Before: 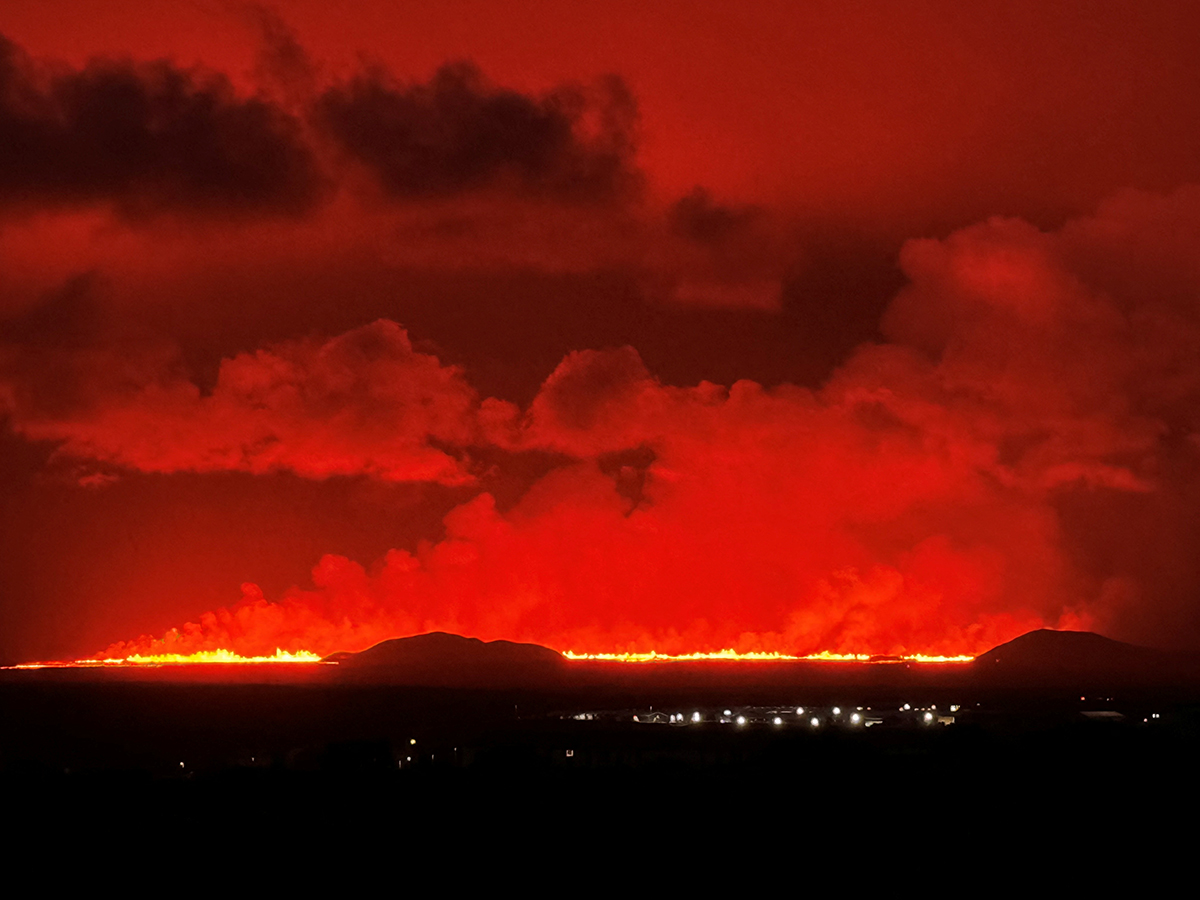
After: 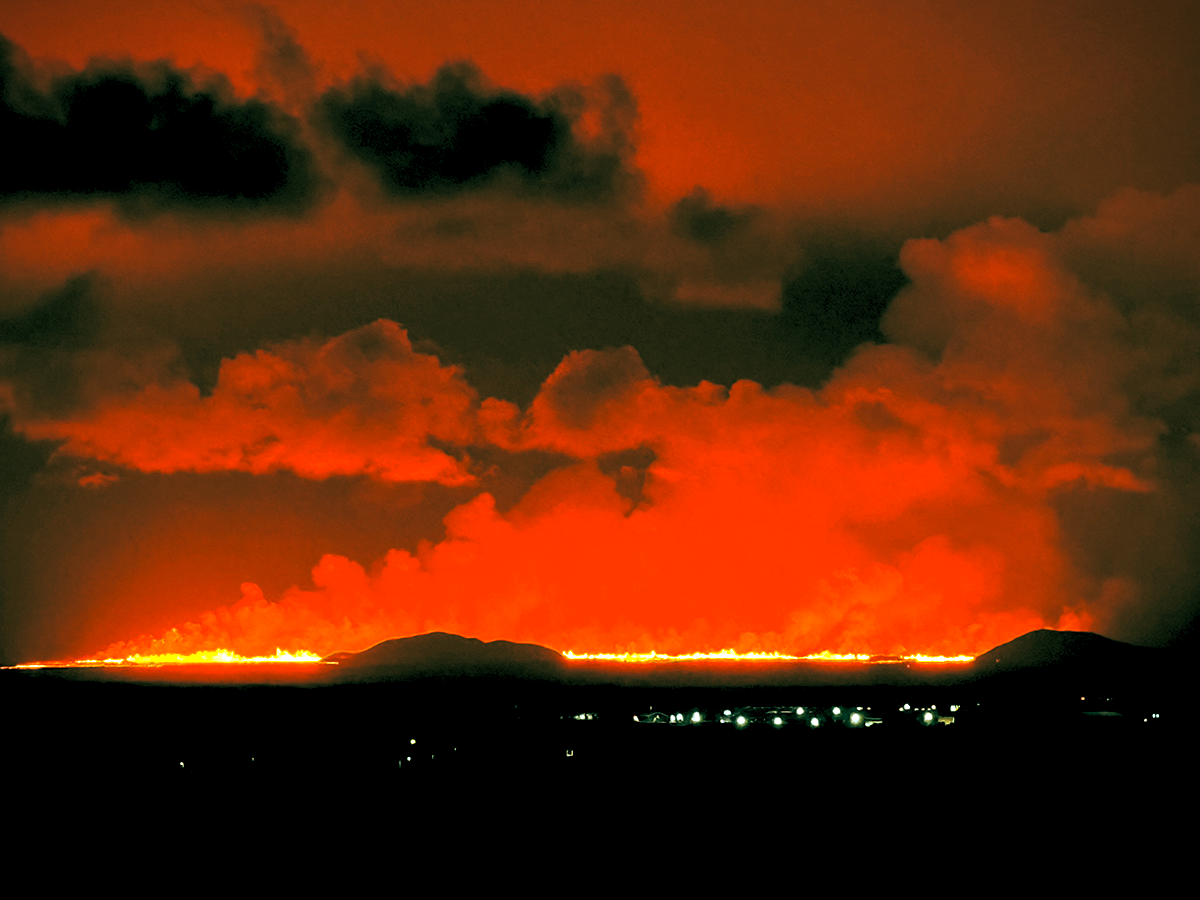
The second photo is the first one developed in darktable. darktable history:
exposure: black level correction -0.028, compensate highlight preservation false
tone equalizer: -8 EV -0.75 EV, -7 EV -0.7 EV, -6 EV -0.6 EV, -5 EV -0.4 EV, -3 EV 0.4 EV, -2 EV 0.6 EV, -1 EV 0.7 EV, +0 EV 0.75 EV, edges refinement/feathering 500, mask exposure compensation -1.57 EV, preserve details no
rgb levels: preserve colors sum RGB, levels [[0.038, 0.433, 0.934], [0, 0.5, 1], [0, 0.5, 1]]
color balance rgb: shadows lift › luminance -7.7%, shadows lift › chroma 2.13%, shadows lift › hue 165.27°, power › luminance -7.77%, power › chroma 1.1%, power › hue 215.88°, highlights gain › luminance 15.15%, highlights gain › chroma 7%, highlights gain › hue 125.57°, global offset › luminance -0.33%, global offset › chroma 0.11%, global offset › hue 165.27°, perceptual saturation grading › global saturation 24.42%, perceptual saturation grading › highlights -24.42%, perceptual saturation grading › mid-tones 24.42%, perceptual saturation grading › shadows 40%, perceptual brilliance grading › global brilliance -5%, perceptual brilliance grading › highlights 24.42%, perceptual brilliance grading › mid-tones 7%, perceptual brilliance grading › shadows -5%
vignetting: fall-off start 97.23%, saturation -0.024, center (-0.033, -0.042), width/height ratio 1.179, unbound false
rgb curve: curves: ch0 [(0.123, 0.061) (0.995, 0.887)]; ch1 [(0.06, 0.116) (1, 0.906)]; ch2 [(0, 0) (0.824, 0.69) (1, 1)], mode RGB, independent channels, compensate middle gray true
